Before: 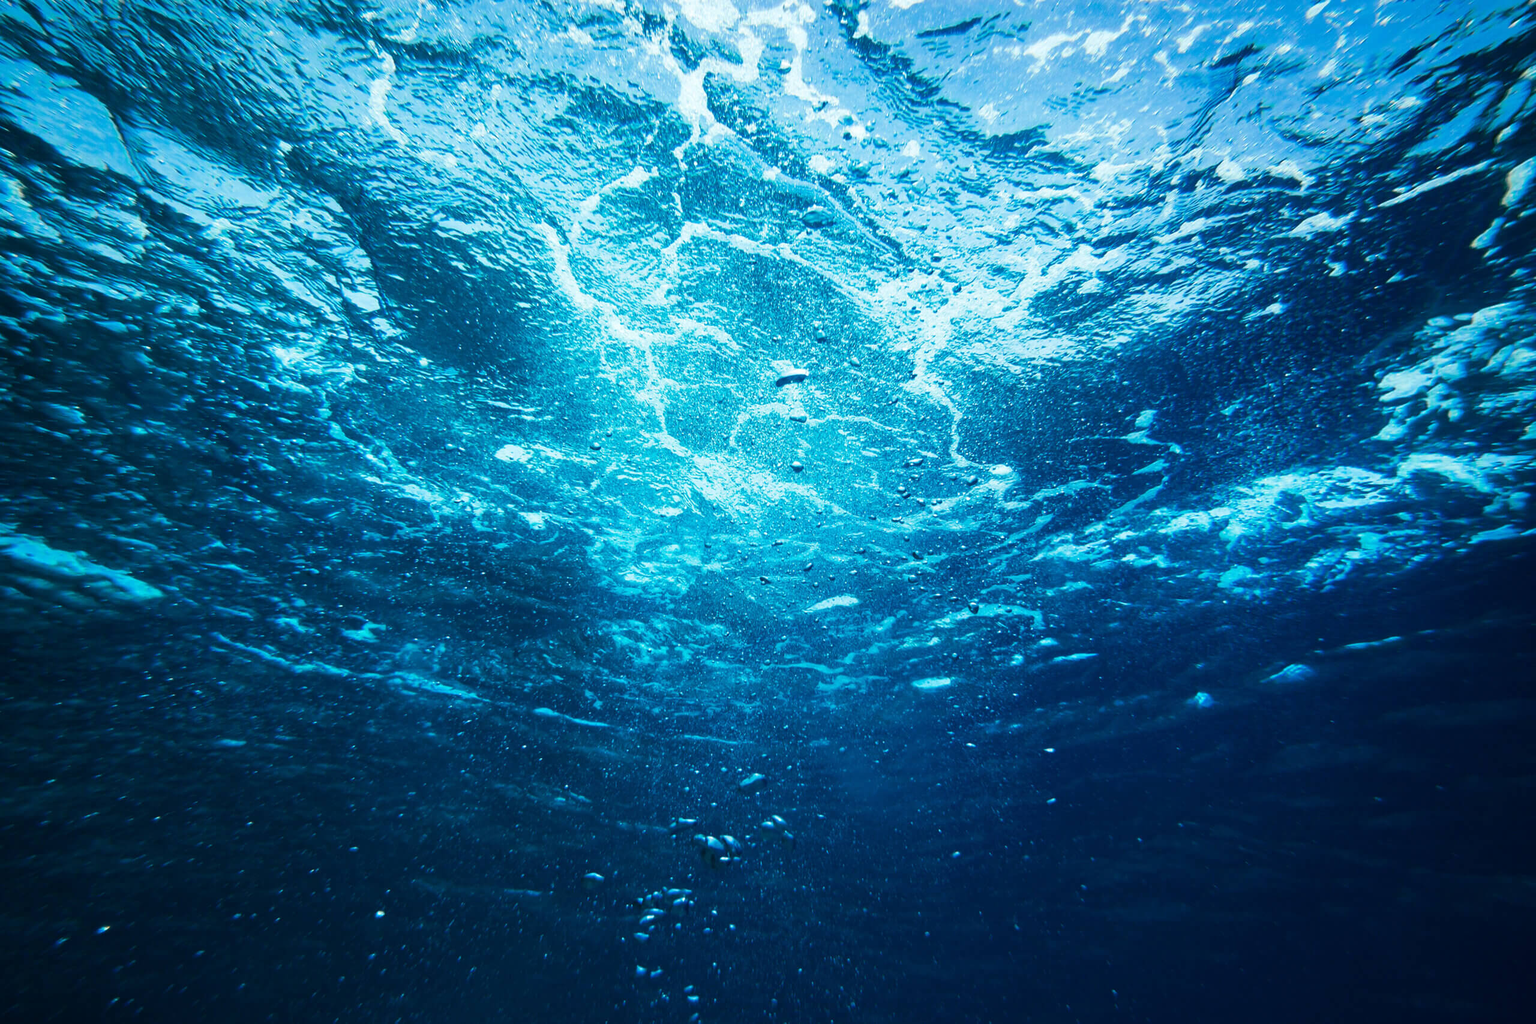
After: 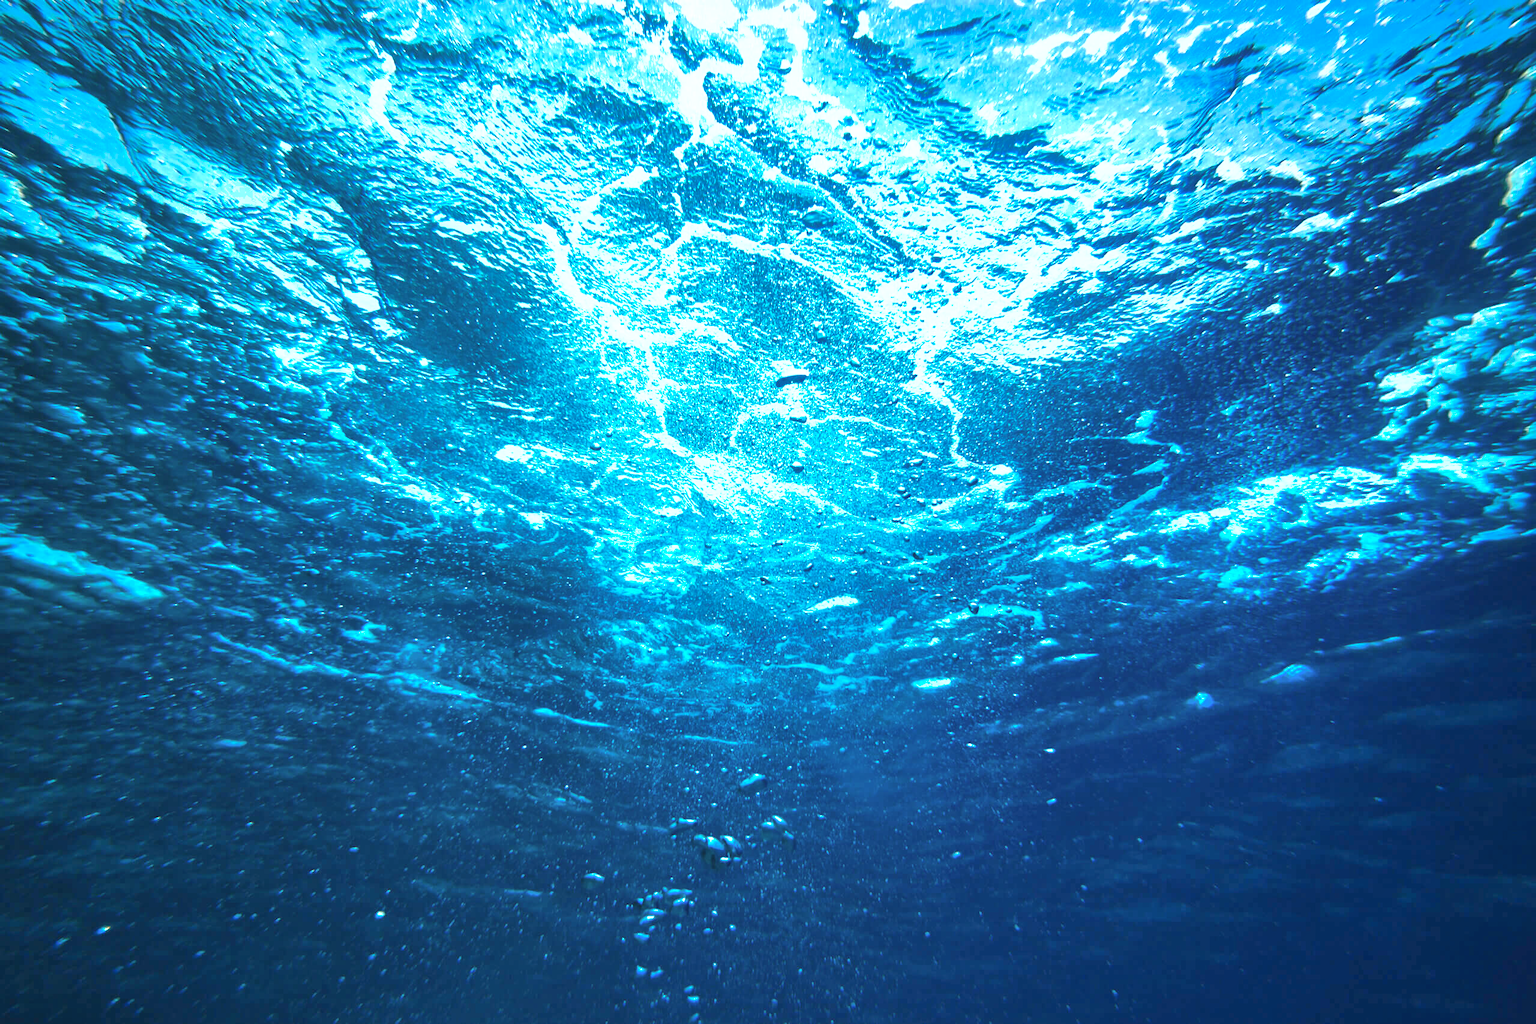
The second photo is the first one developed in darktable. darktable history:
exposure: black level correction -0.002, exposure 0.708 EV, compensate exposure bias true, compensate highlight preservation false
shadows and highlights: on, module defaults
